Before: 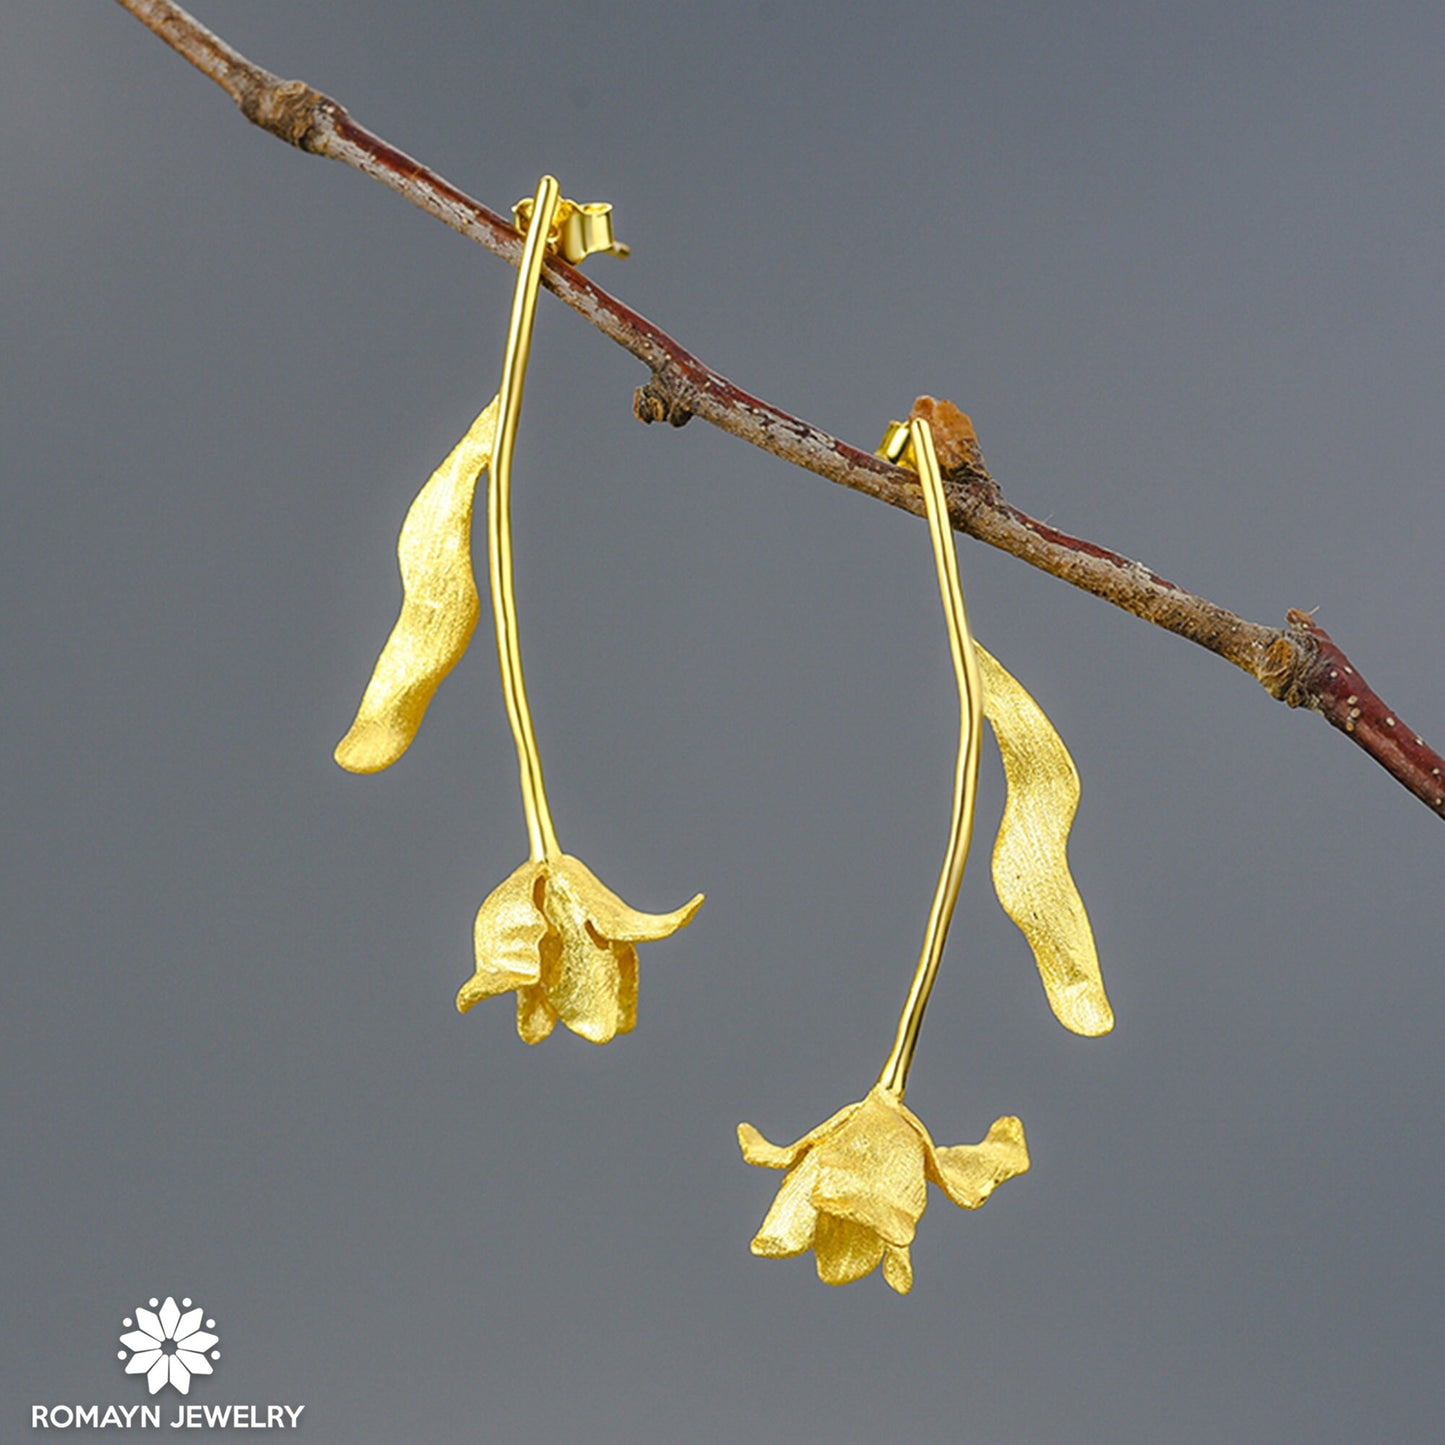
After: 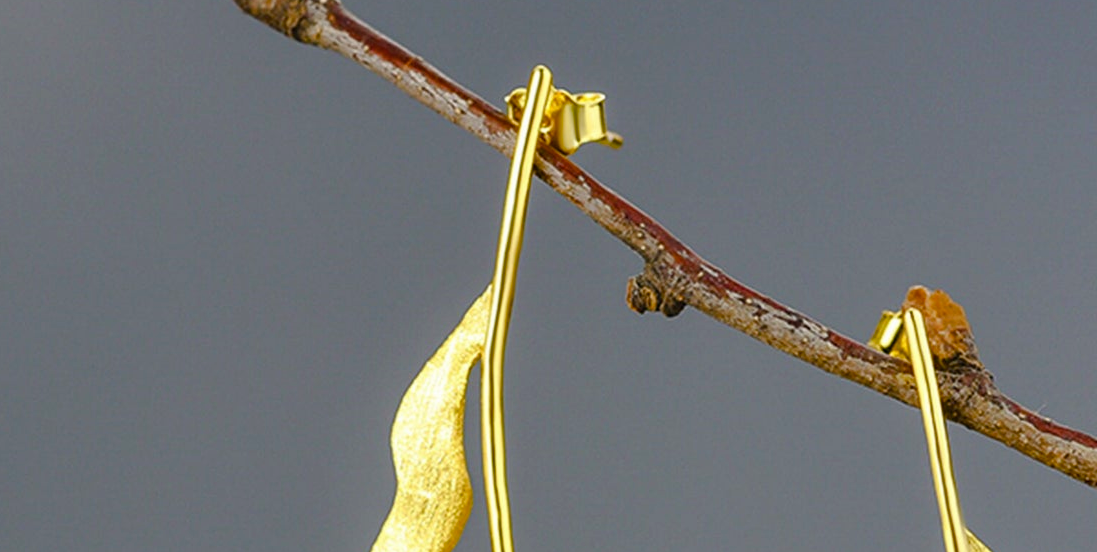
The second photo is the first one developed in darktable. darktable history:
exposure: exposure -0.014 EV, compensate highlight preservation false
color balance rgb: linear chroma grading › shadows 31.612%, linear chroma grading › global chroma -1.79%, linear chroma grading › mid-tones 3.6%, perceptual saturation grading › global saturation 0.145%, global vibrance 9.528%
crop: left 0.509%, top 7.632%, right 23.519%, bottom 54.138%
